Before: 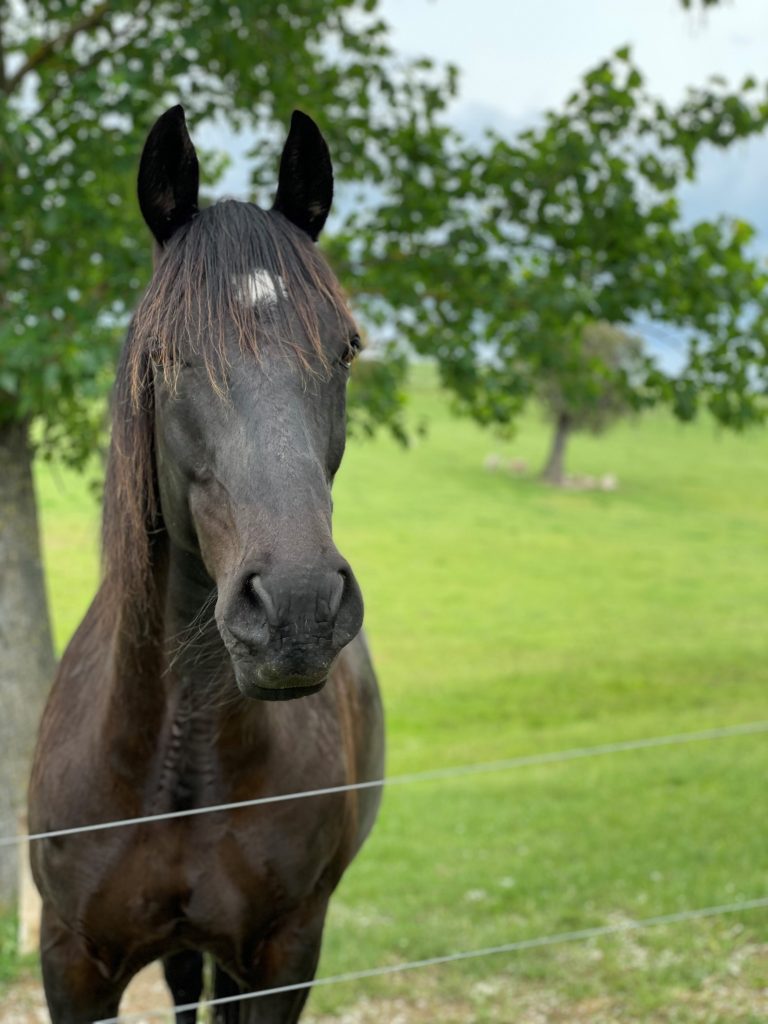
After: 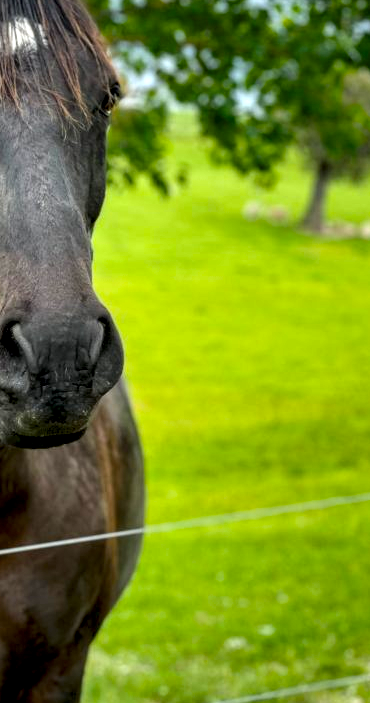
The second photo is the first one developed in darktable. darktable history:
local contrast: highlights 65%, shadows 54%, detail 169%, midtone range 0.514
color balance rgb: linear chroma grading › global chroma 15%, perceptual saturation grading › global saturation 30%
crop: left 31.379%, top 24.658%, right 20.326%, bottom 6.628%
